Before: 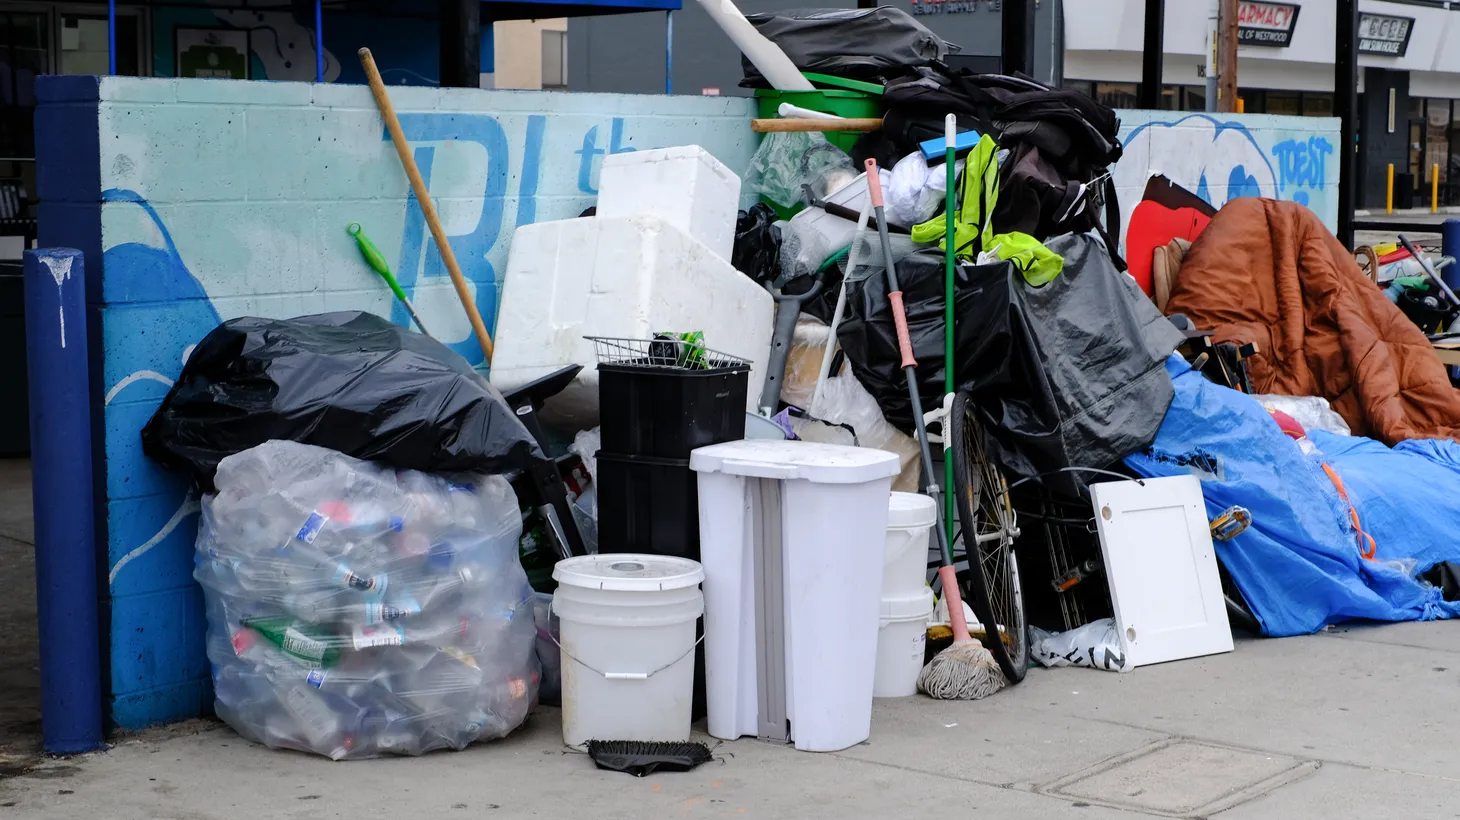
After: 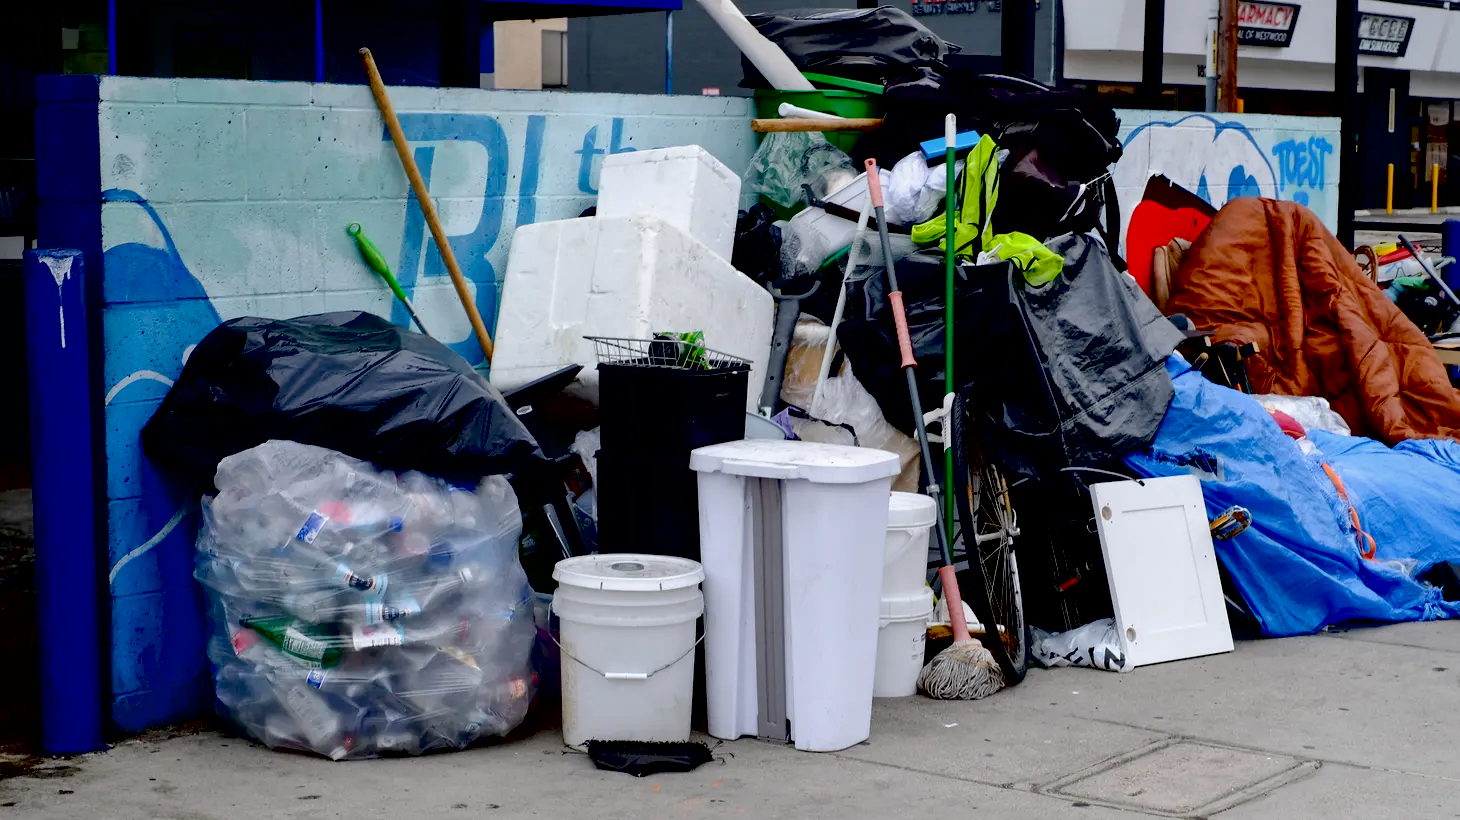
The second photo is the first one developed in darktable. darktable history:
exposure: black level correction 0.045, exposure -0.234 EV, compensate highlight preservation false
local contrast: mode bilateral grid, contrast 25, coarseness 60, detail 152%, midtone range 0.2
